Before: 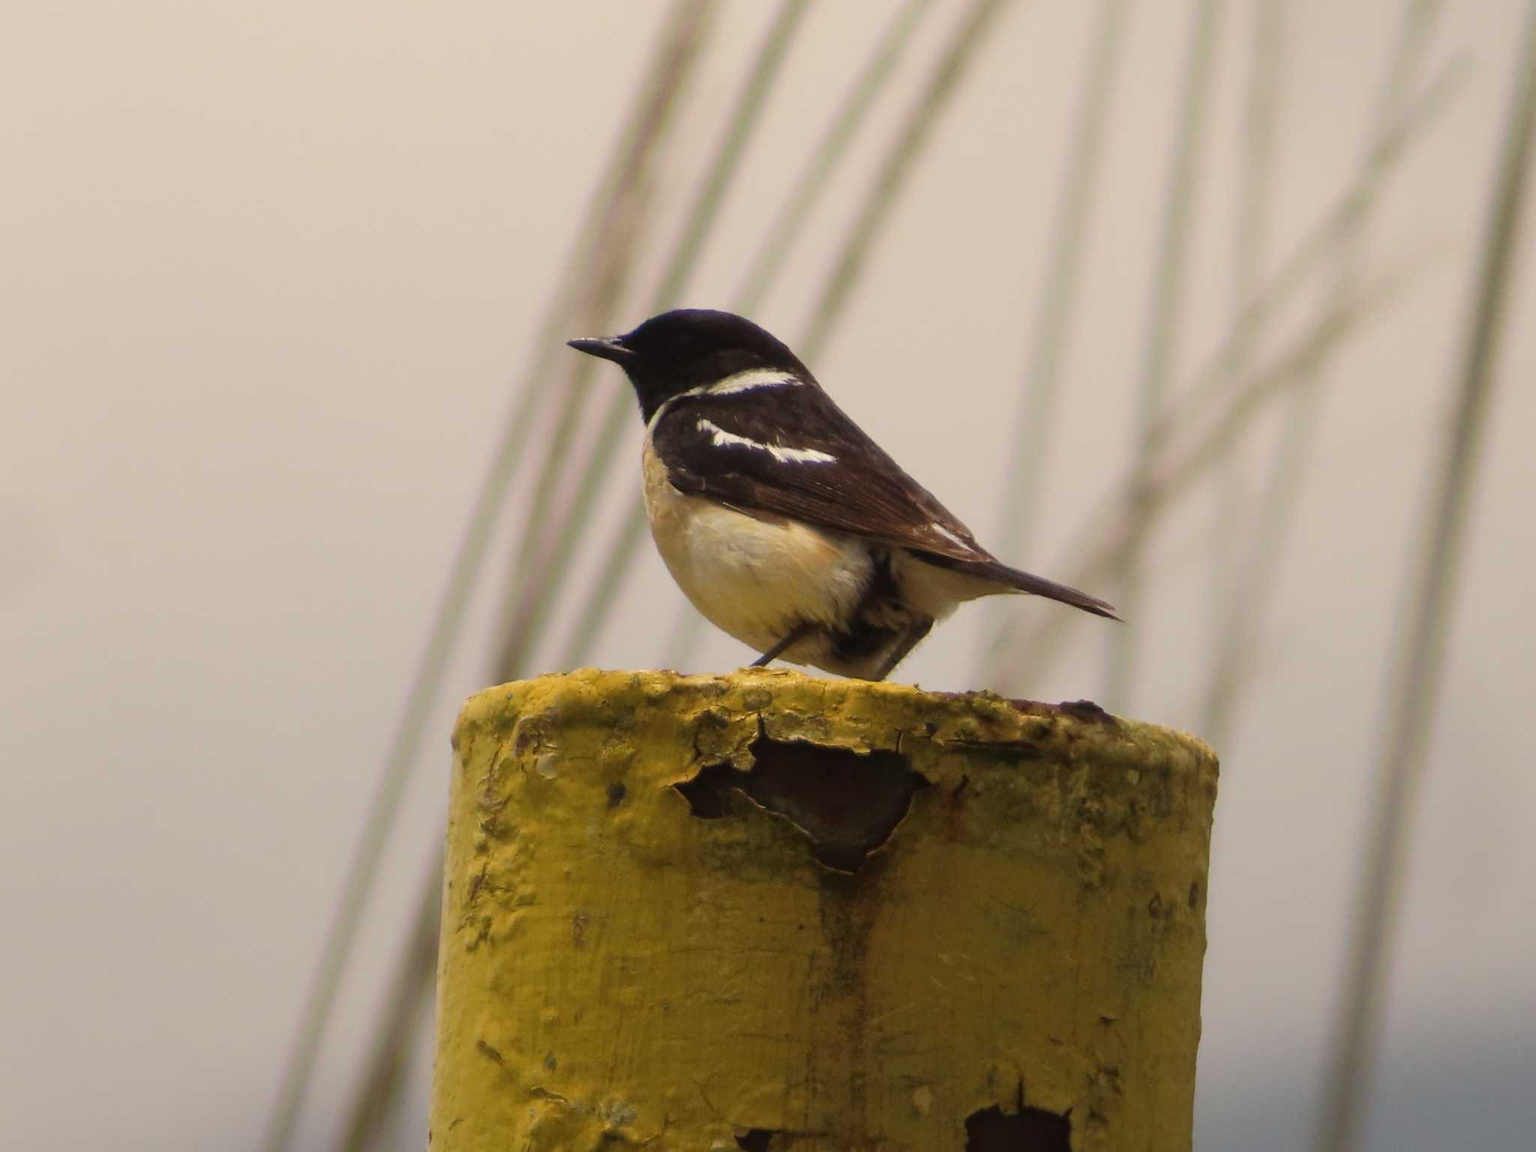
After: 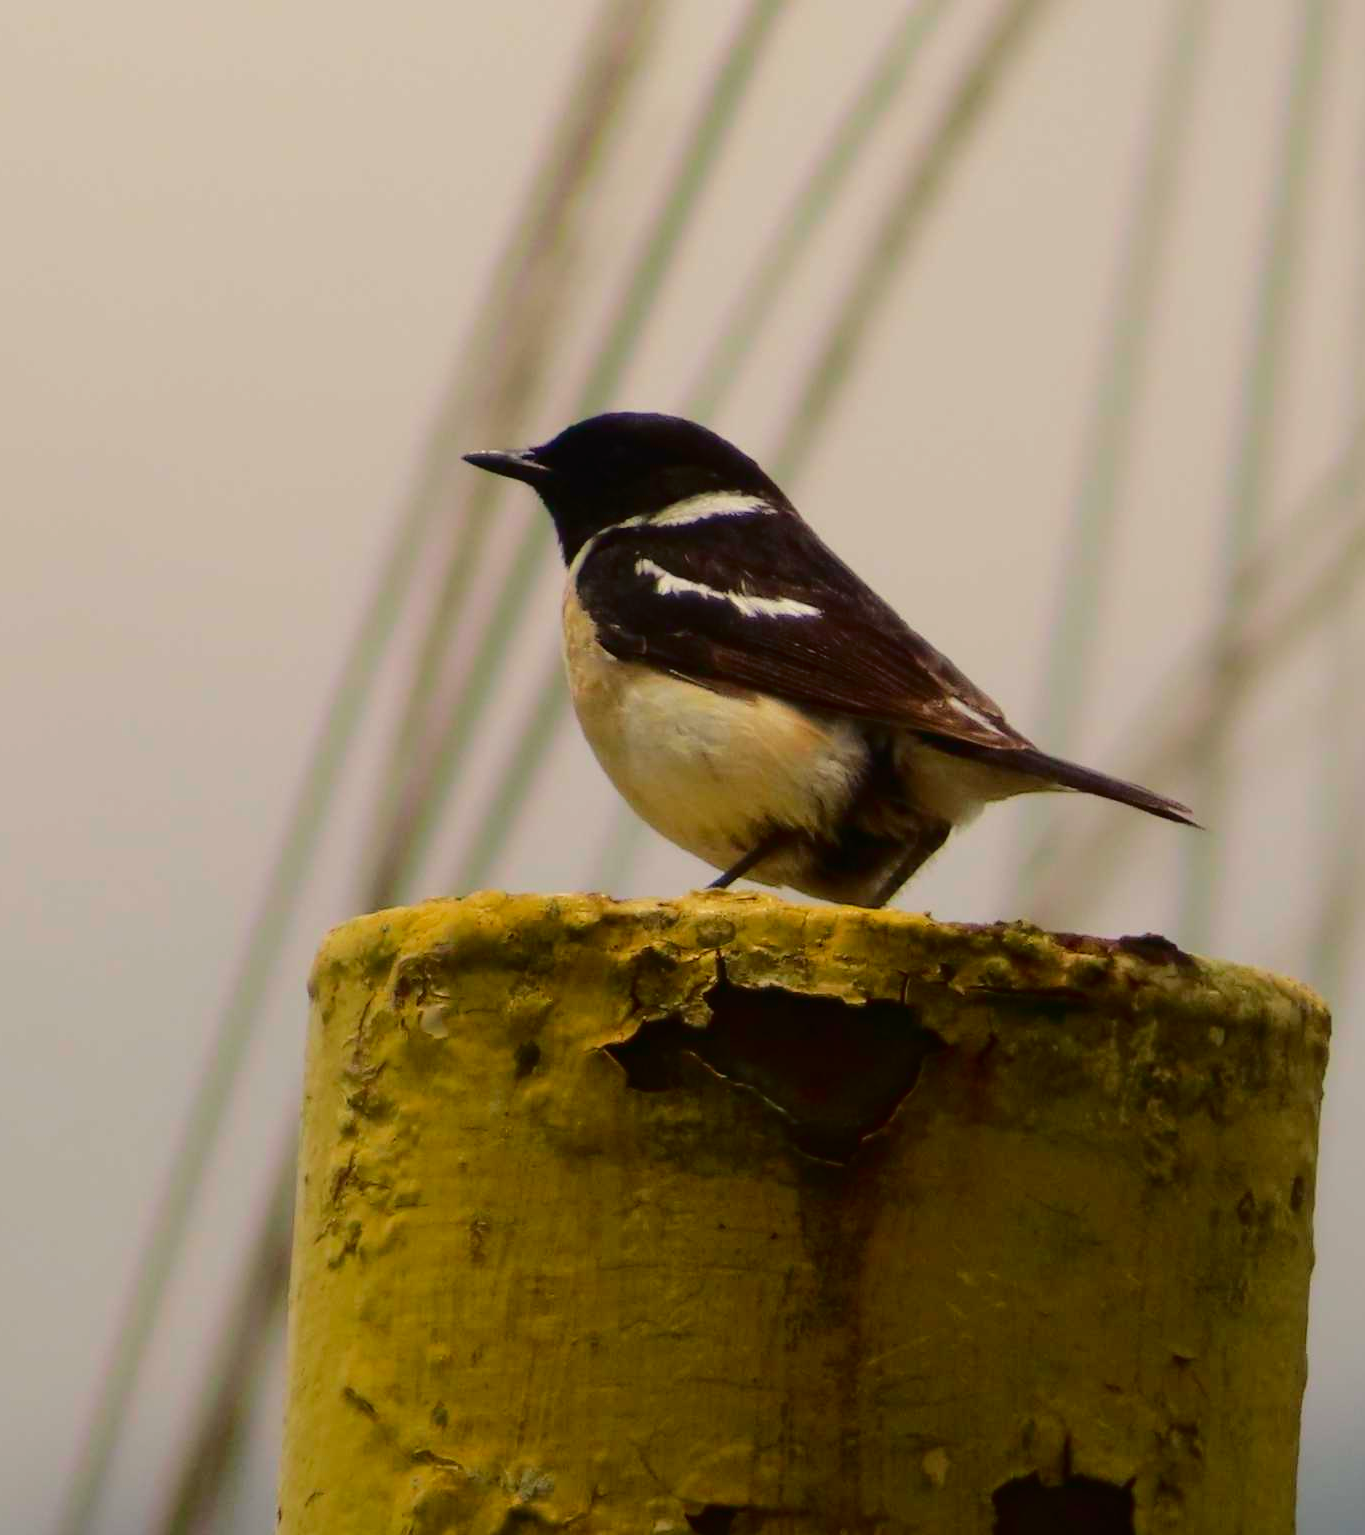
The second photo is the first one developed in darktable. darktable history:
crop and rotate: left 14.385%, right 18.948%
tone curve: curves: ch0 [(0, 0) (0.181, 0.087) (0.498, 0.485) (0.78, 0.742) (0.993, 0.954)]; ch1 [(0, 0) (0.311, 0.149) (0.395, 0.349) (0.488, 0.477) (0.612, 0.641) (1, 1)]; ch2 [(0, 0) (0.5, 0.5) (0.638, 0.667) (1, 1)], color space Lab, independent channels, preserve colors none
